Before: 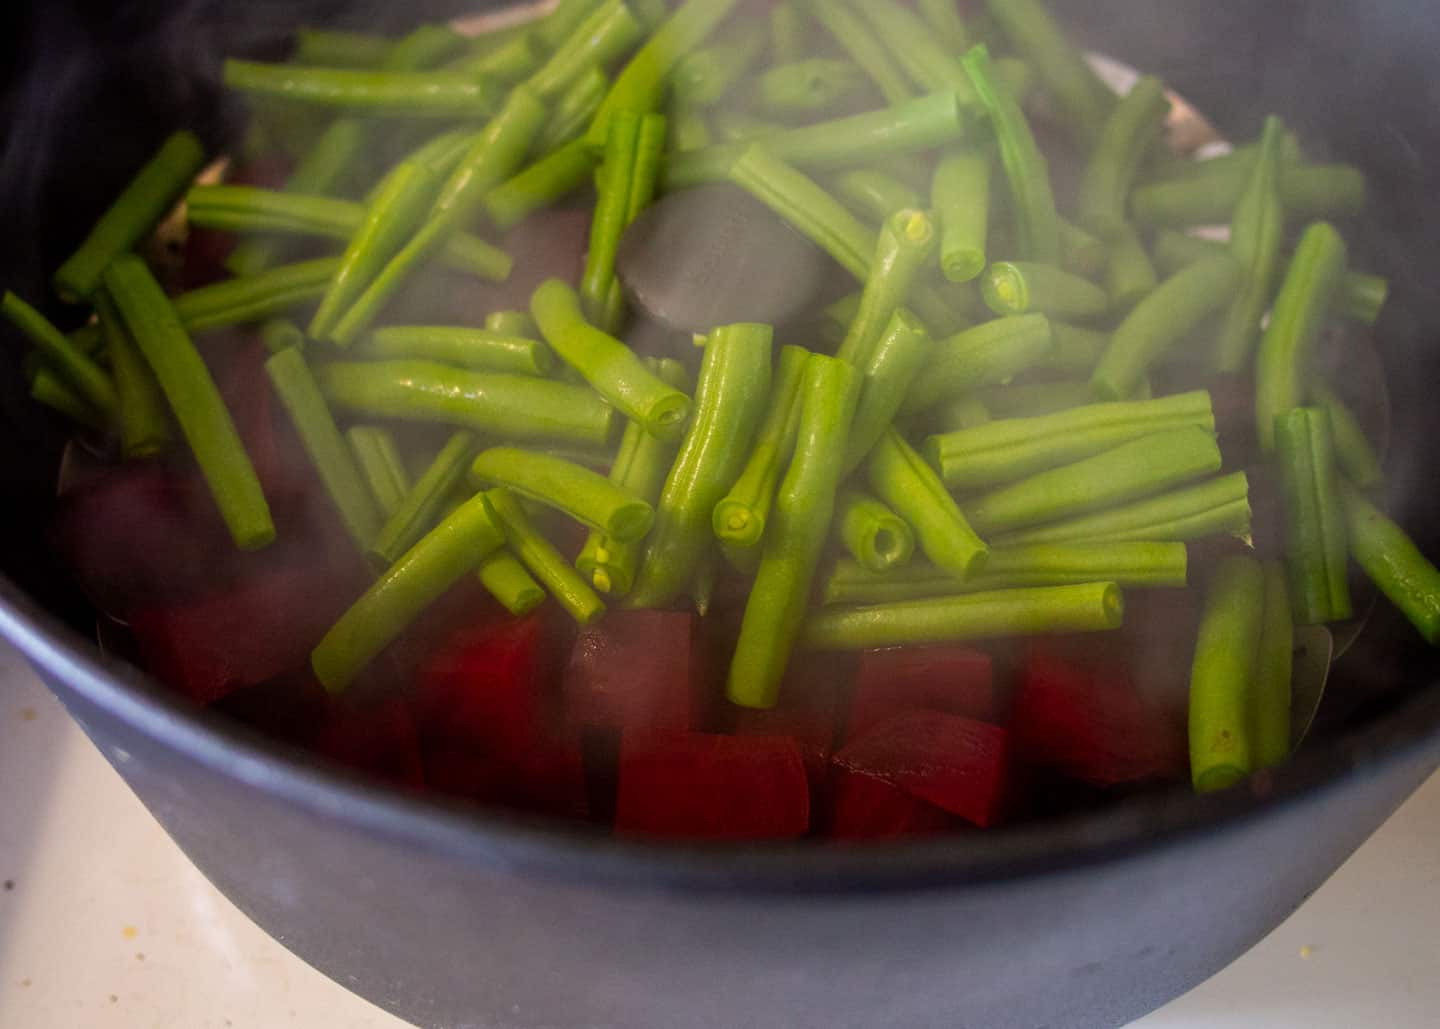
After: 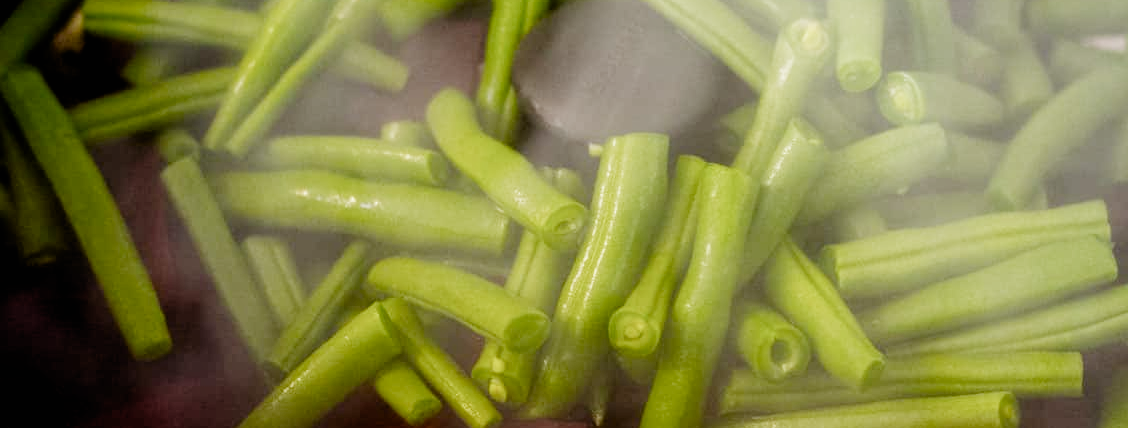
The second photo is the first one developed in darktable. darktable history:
contrast brightness saturation: saturation -0.161
levels: levels [0, 0.476, 0.951]
color correction: highlights b* 0.057, saturation 2.13
color zones: curves: ch1 [(0, 0.469) (0.01, 0.469) (0.12, 0.446) (0.248, 0.469) (0.5, 0.5) (0.748, 0.5) (0.99, 0.469) (1, 0.469)]
filmic rgb: black relative exposure -5.01 EV, white relative exposure 3.97 EV, hardness 2.89, contrast 1.188, highlights saturation mix -30.41%, preserve chrominance no, color science v5 (2021), iterations of high-quality reconstruction 0
exposure: exposure 0.569 EV, compensate exposure bias true, compensate highlight preservation false
crop: left 7.238%, top 18.48%, right 14.383%, bottom 39.838%
contrast equalizer: y [[0.6 ×6], [0.55 ×6], [0 ×6], [0 ×6], [0 ×6]], mix -0.28
